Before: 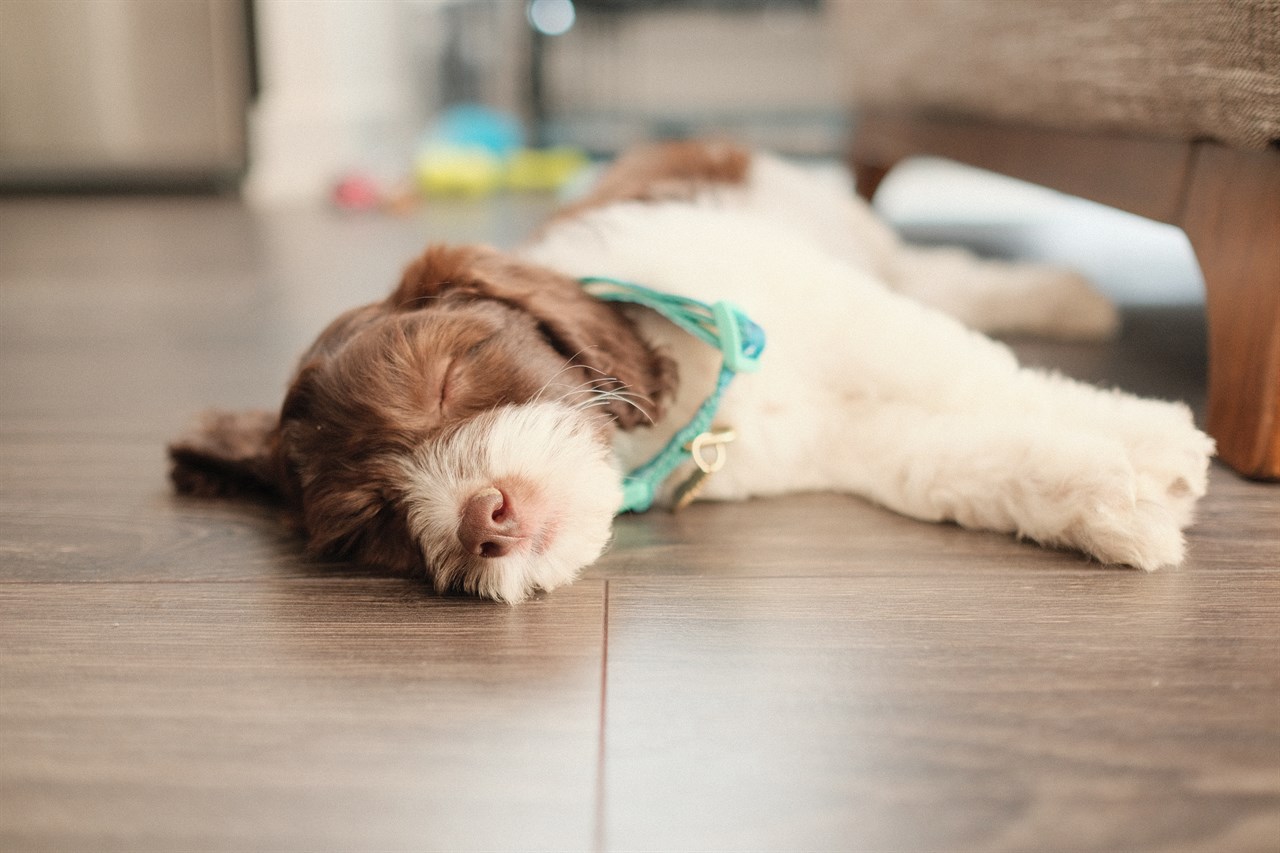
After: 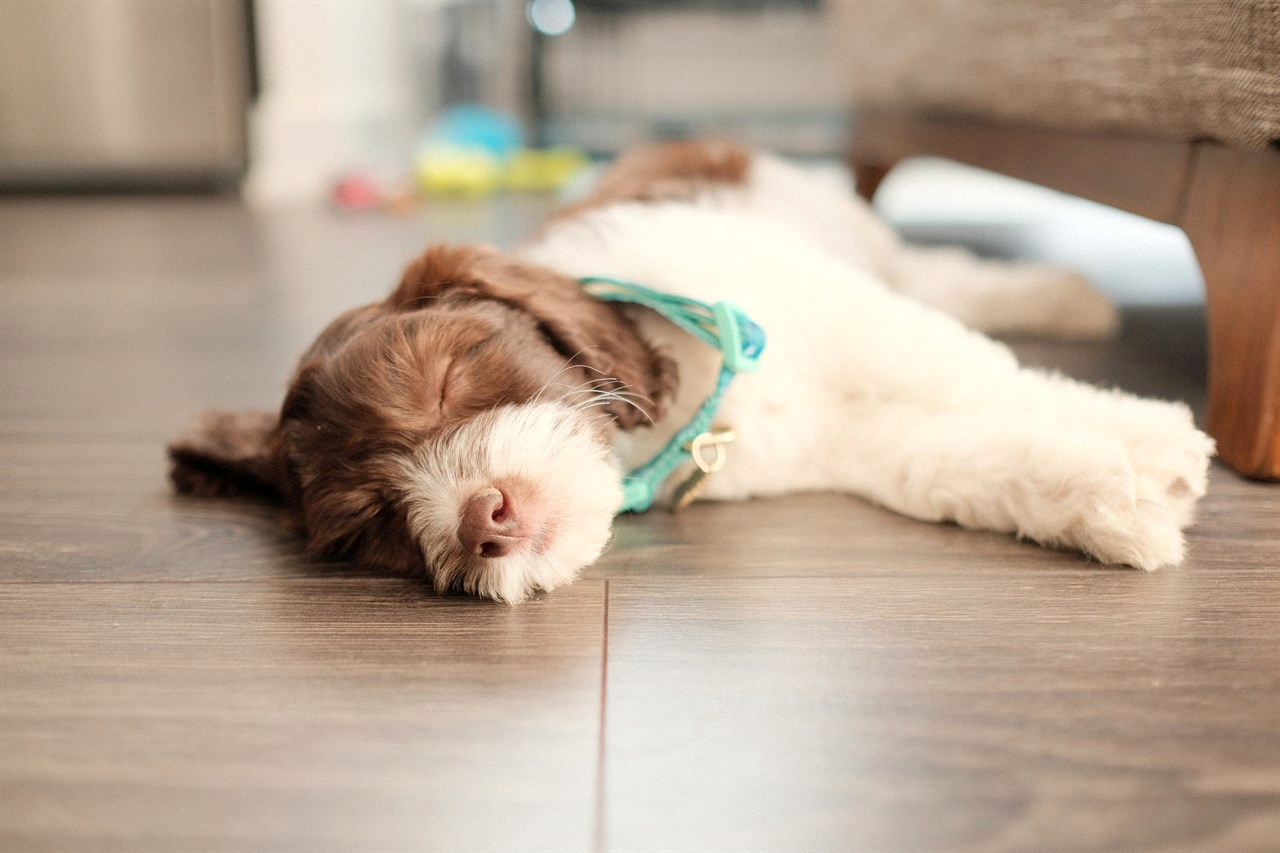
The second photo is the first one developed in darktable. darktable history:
tone equalizer: edges refinement/feathering 500, mask exposure compensation -1.57 EV, preserve details no
exposure: black level correction 0.003, exposure 0.146 EV, compensate exposure bias true, compensate highlight preservation false
